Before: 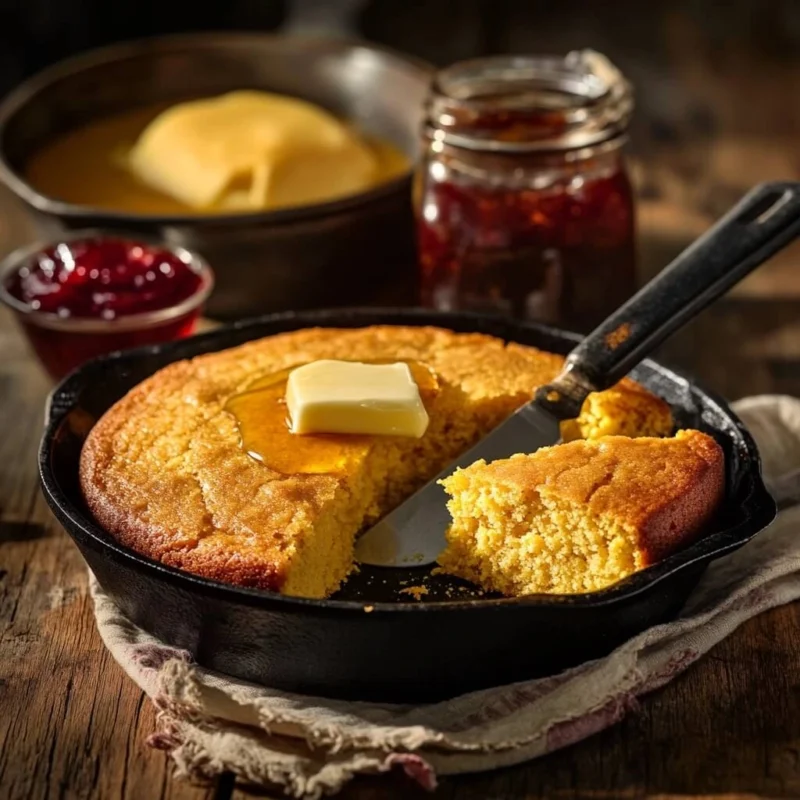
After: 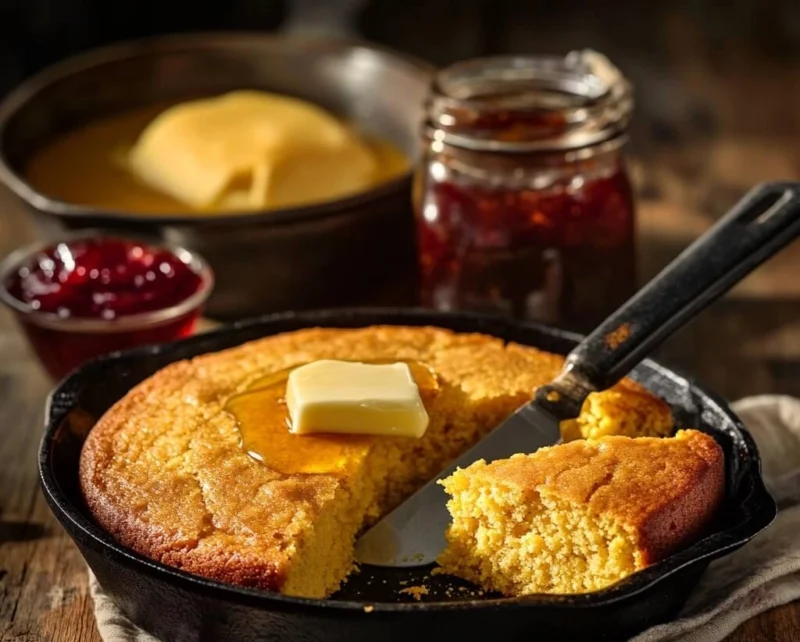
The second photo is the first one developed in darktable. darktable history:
crop: bottom 19.685%
